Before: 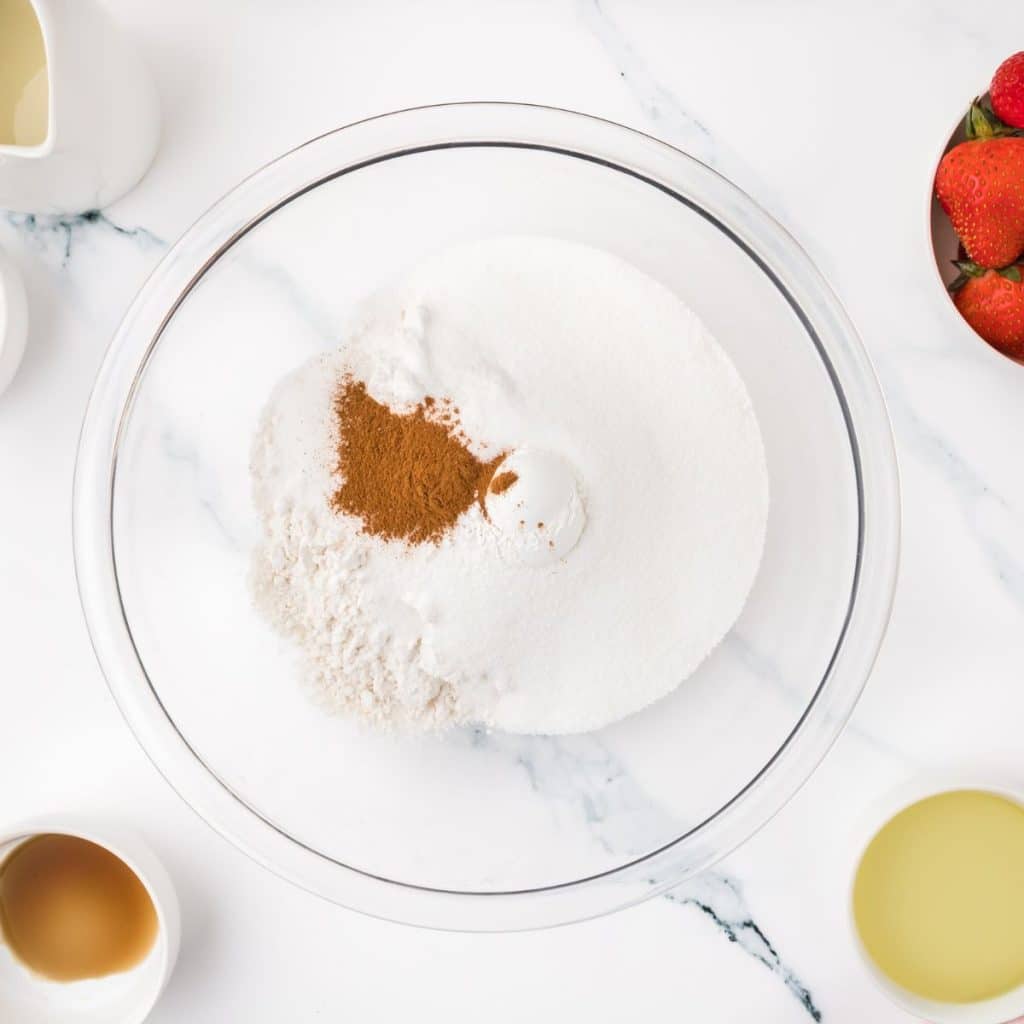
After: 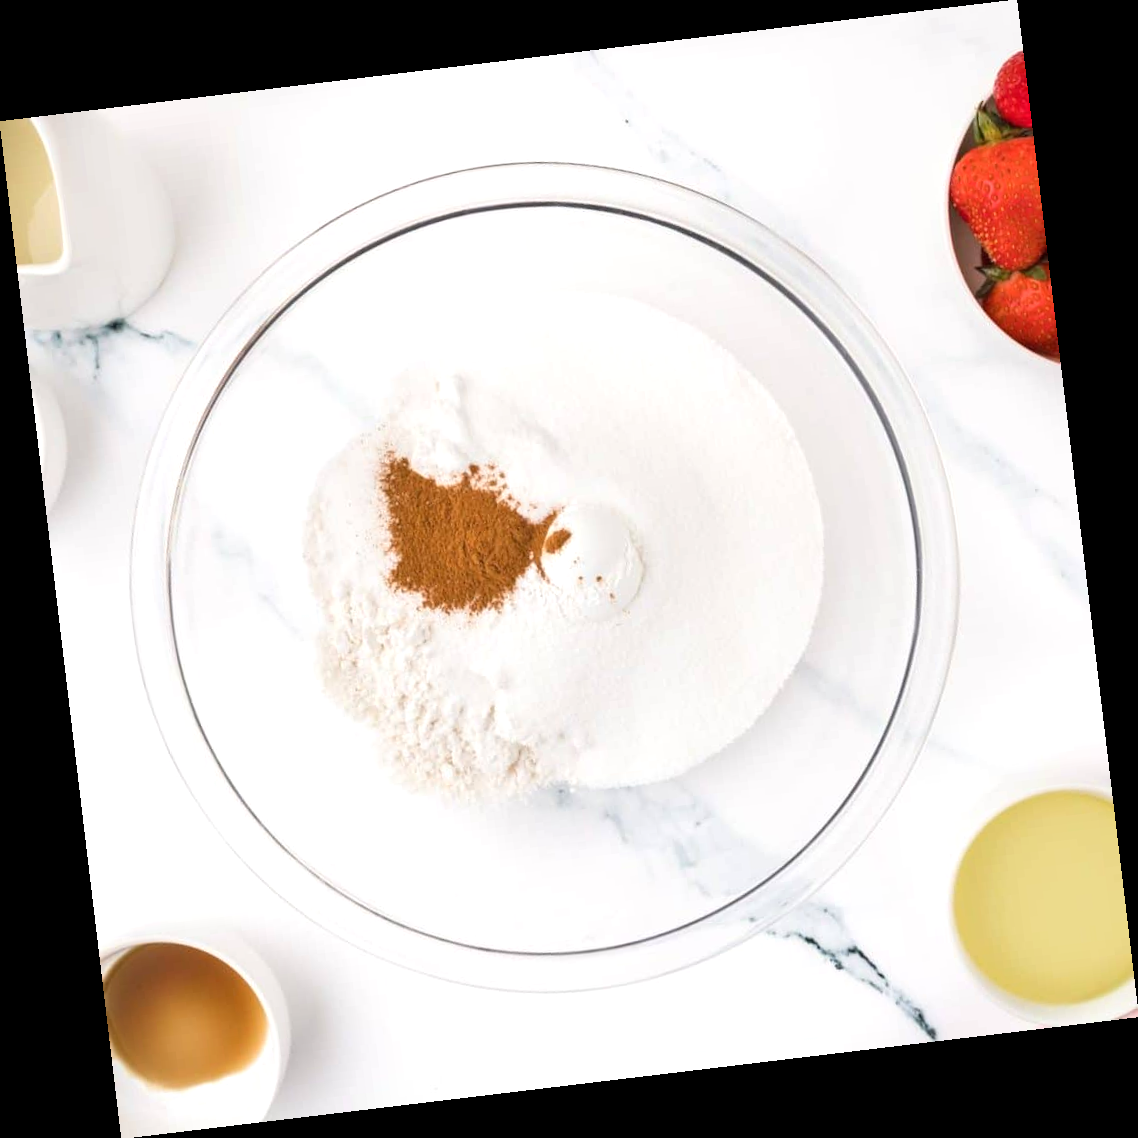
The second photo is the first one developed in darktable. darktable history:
rotate and perspective: rotation -6.83°, automatic cropping off
exposure: exposure 0.2 EV, compensate highlight preservation false
